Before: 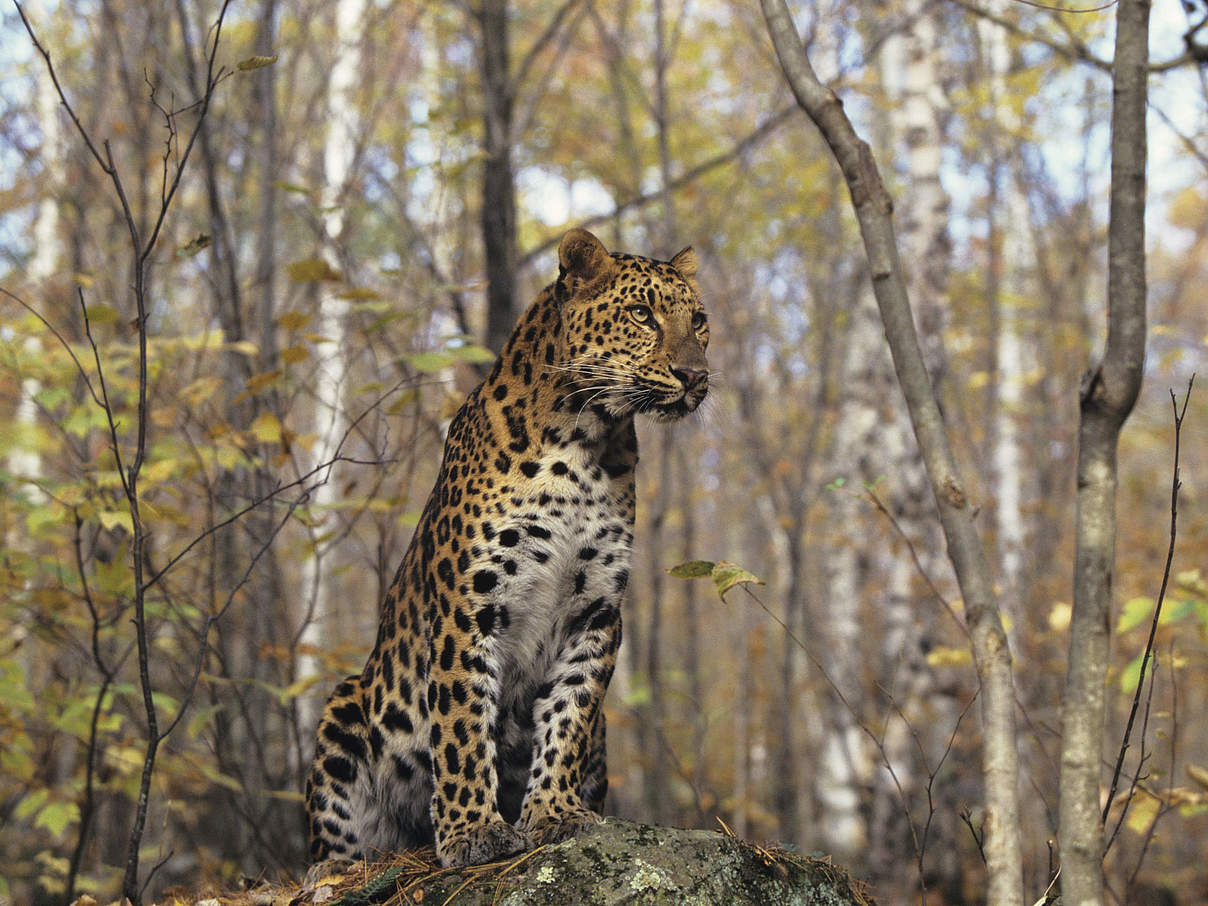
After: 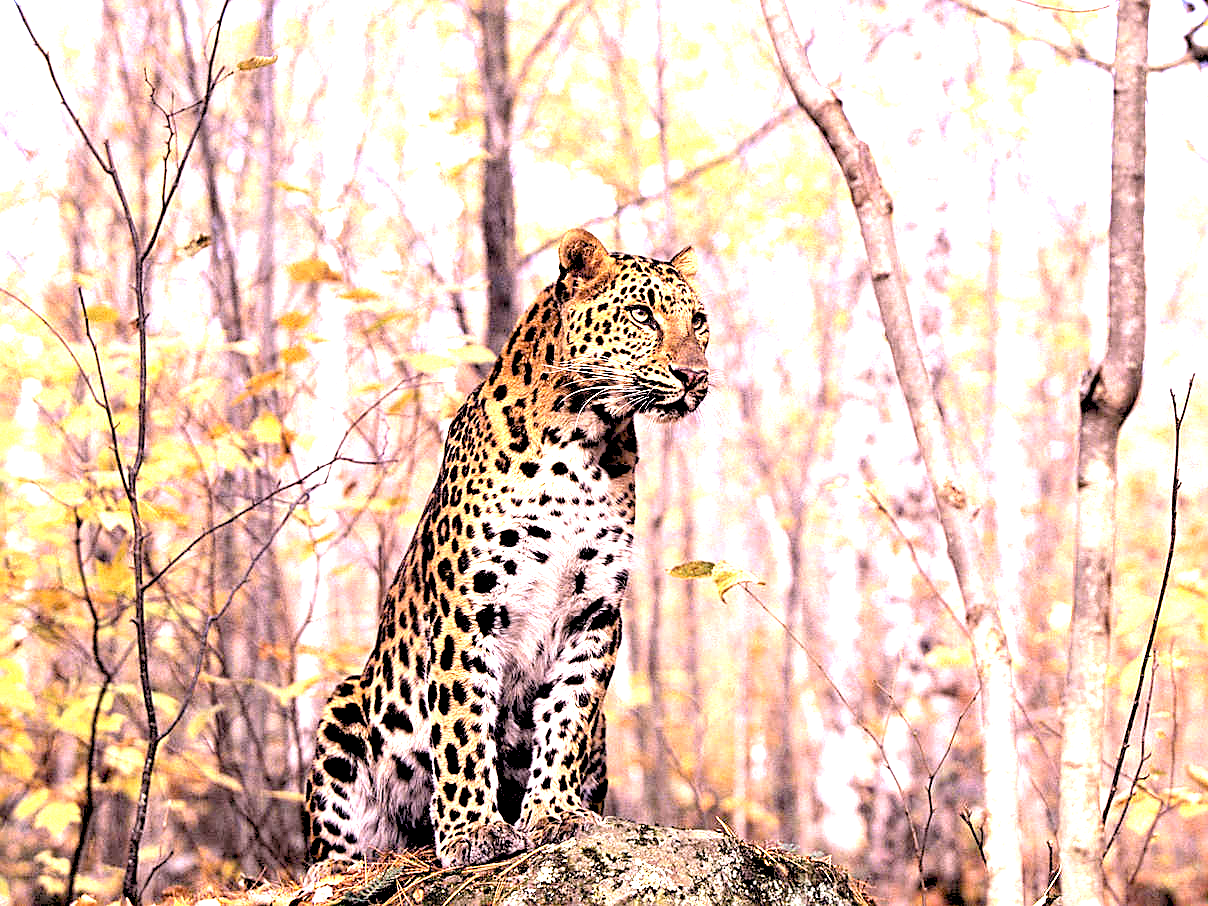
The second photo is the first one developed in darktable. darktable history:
white balance: red 1.188, blue 1.11
rgb levels: levels [[0.01, 0.419, 0.839], [0, 0.5, 1], [0, 0.5, 1]]
sharpen: amount 0.55
exposure: black level correction 0.016, exposure 1.774 EV, compensate highlight preservation false
